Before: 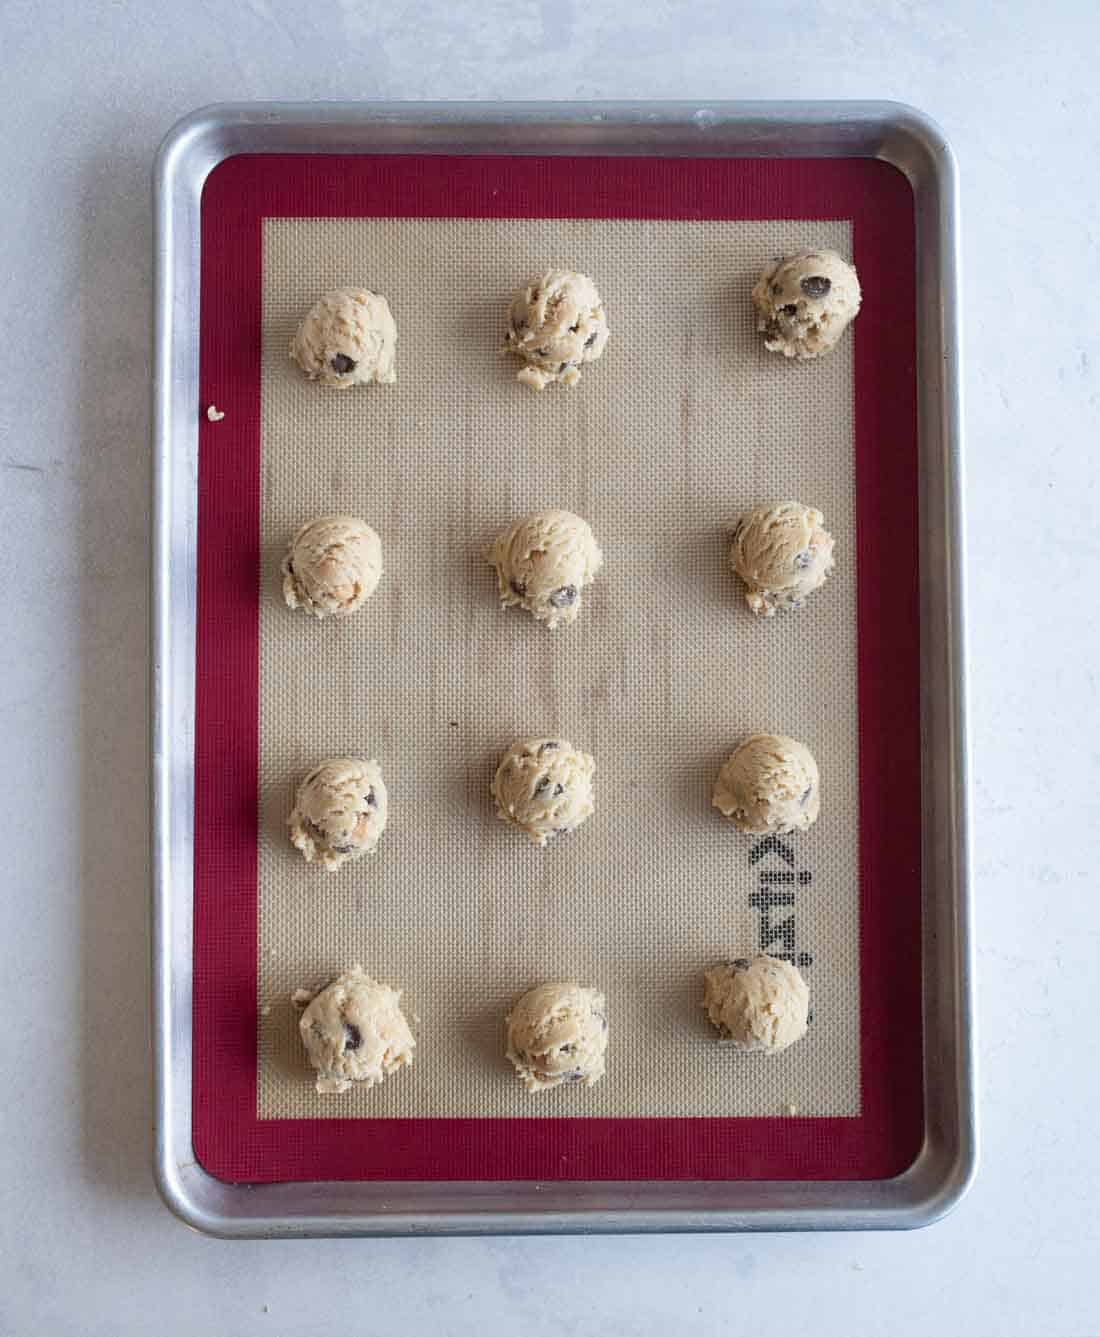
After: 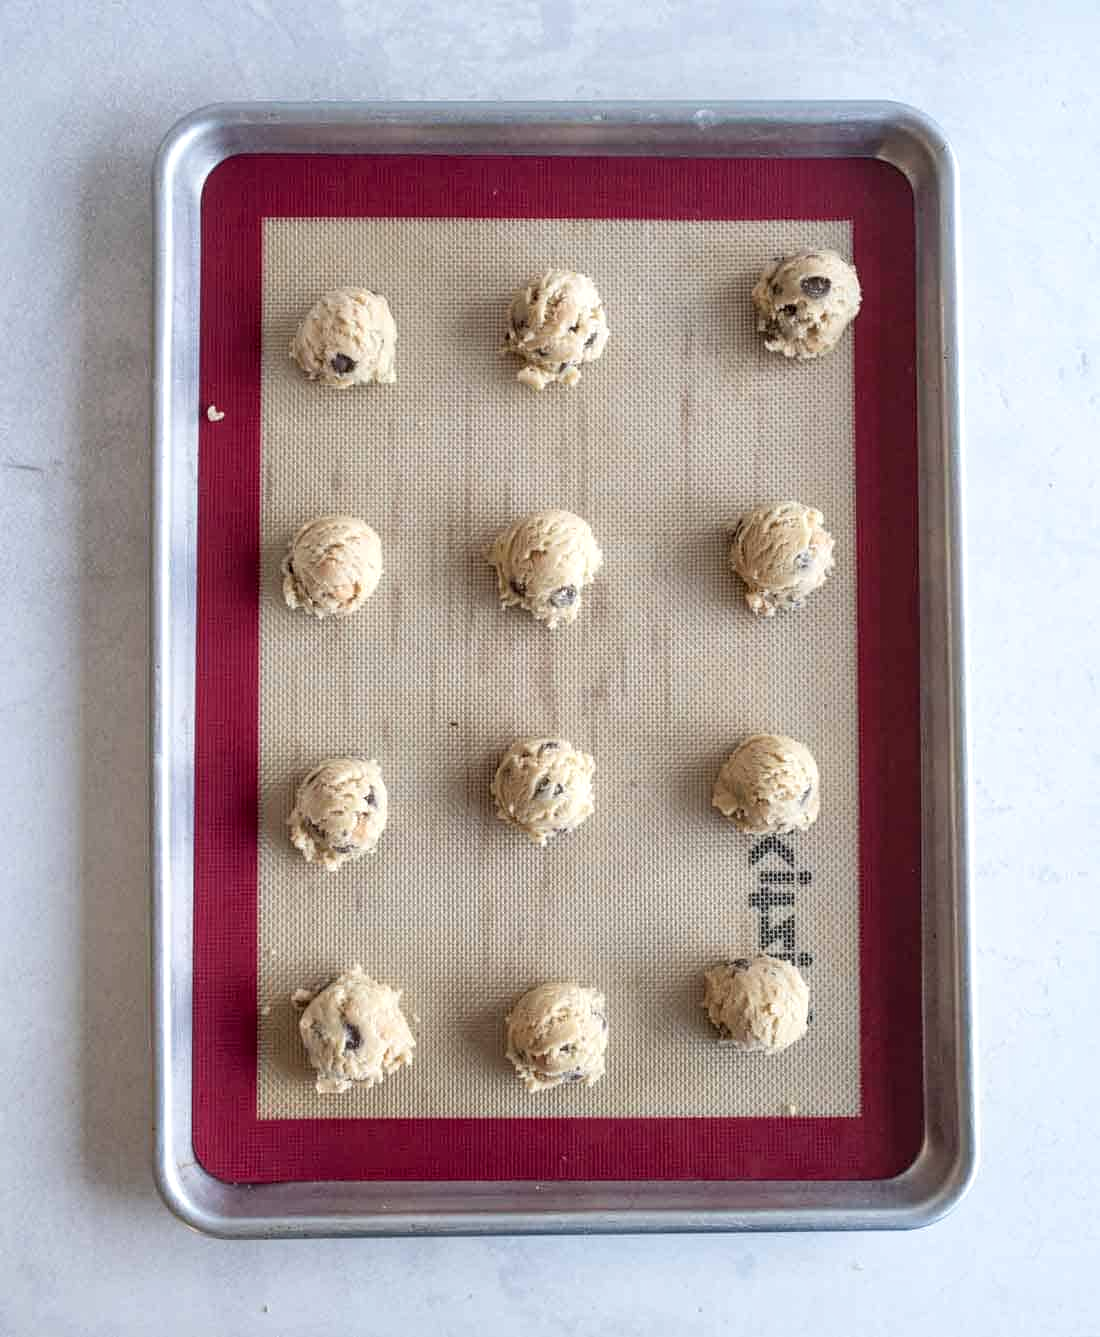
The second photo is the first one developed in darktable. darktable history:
exposure: exposure 0.15 EV, compensate highlight preservation false
contrast brightness saturation: contrast 0.05, brightness 0.06, saturation 0.01
local contrast: detail 130%
